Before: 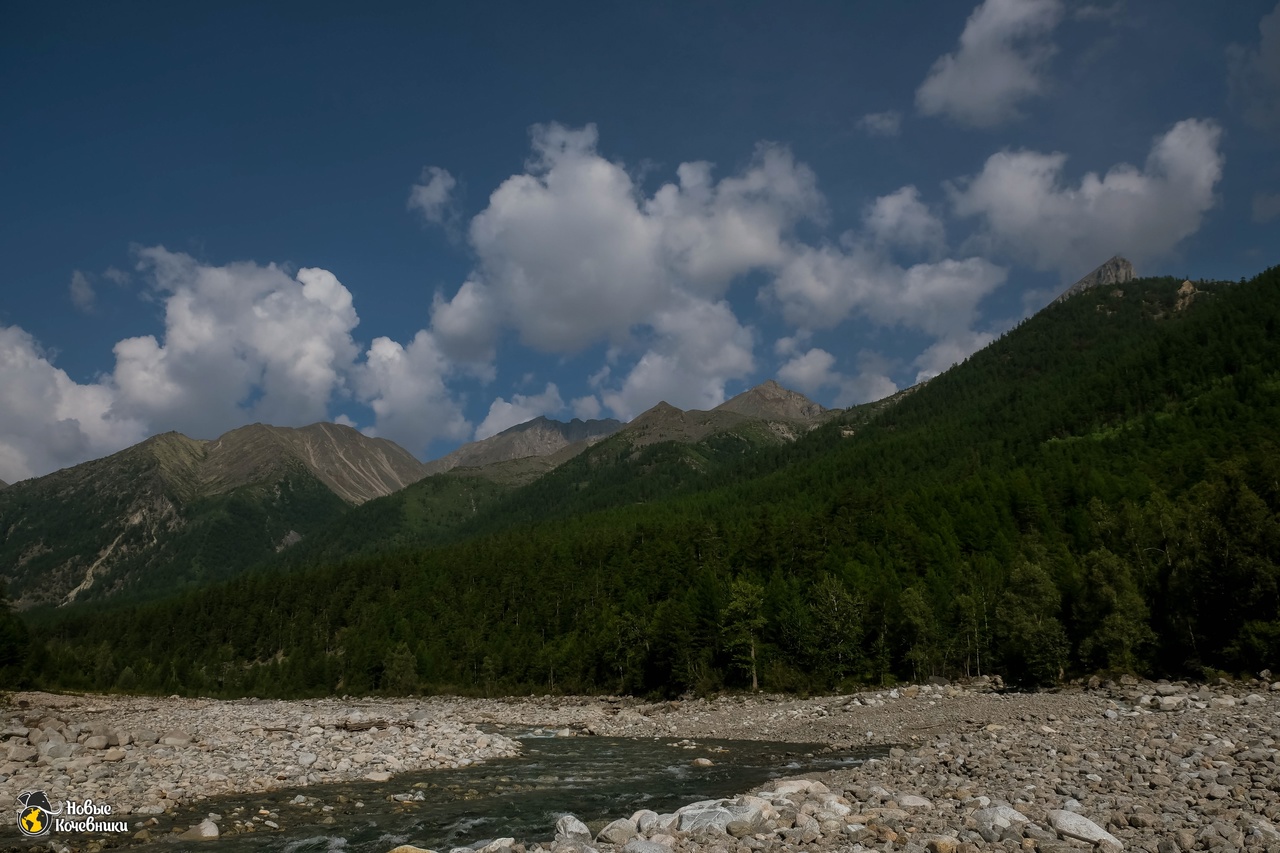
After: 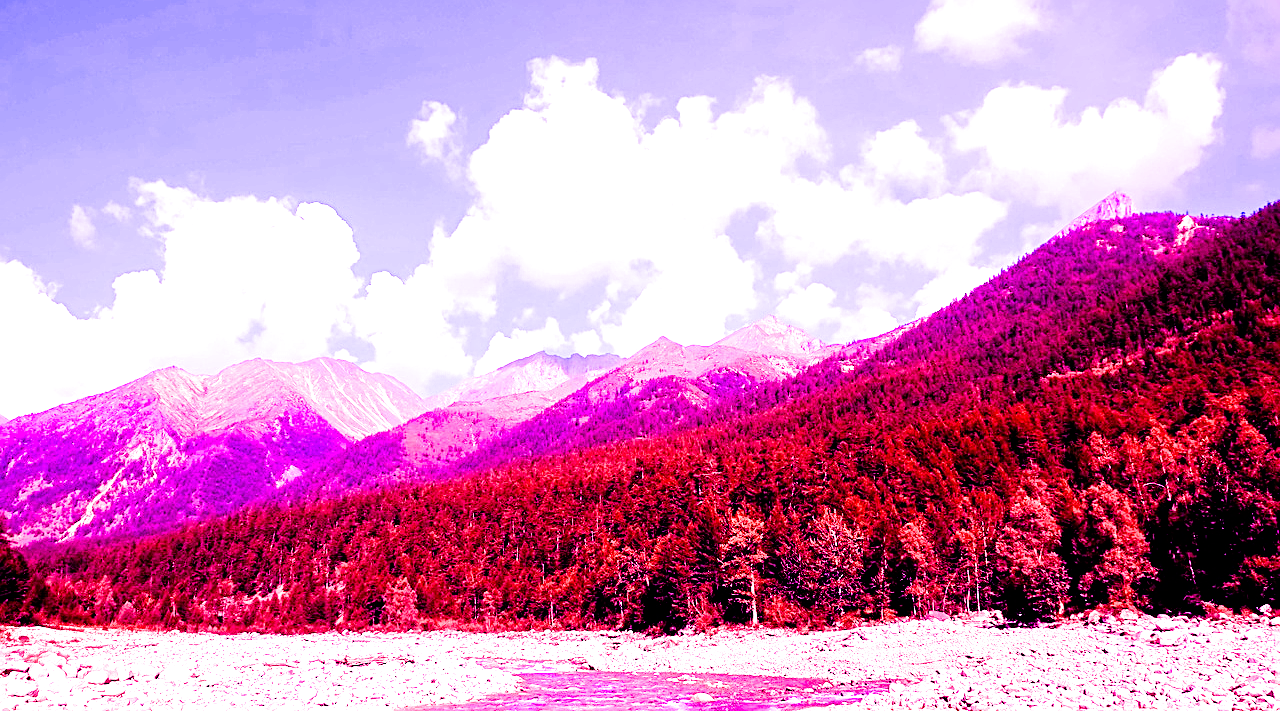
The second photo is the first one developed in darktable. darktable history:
white balance: red 8, blue 8
filmic rgb: black relative exposure -5 EV, hardness 2.88, contrast 1.4, highlights saturation mix -30%
sharpen: on, module defaults
crop: top 7.625%, bottom 8.027%
contrast brightness saturation: contrast 0.08, saturation 0.2
